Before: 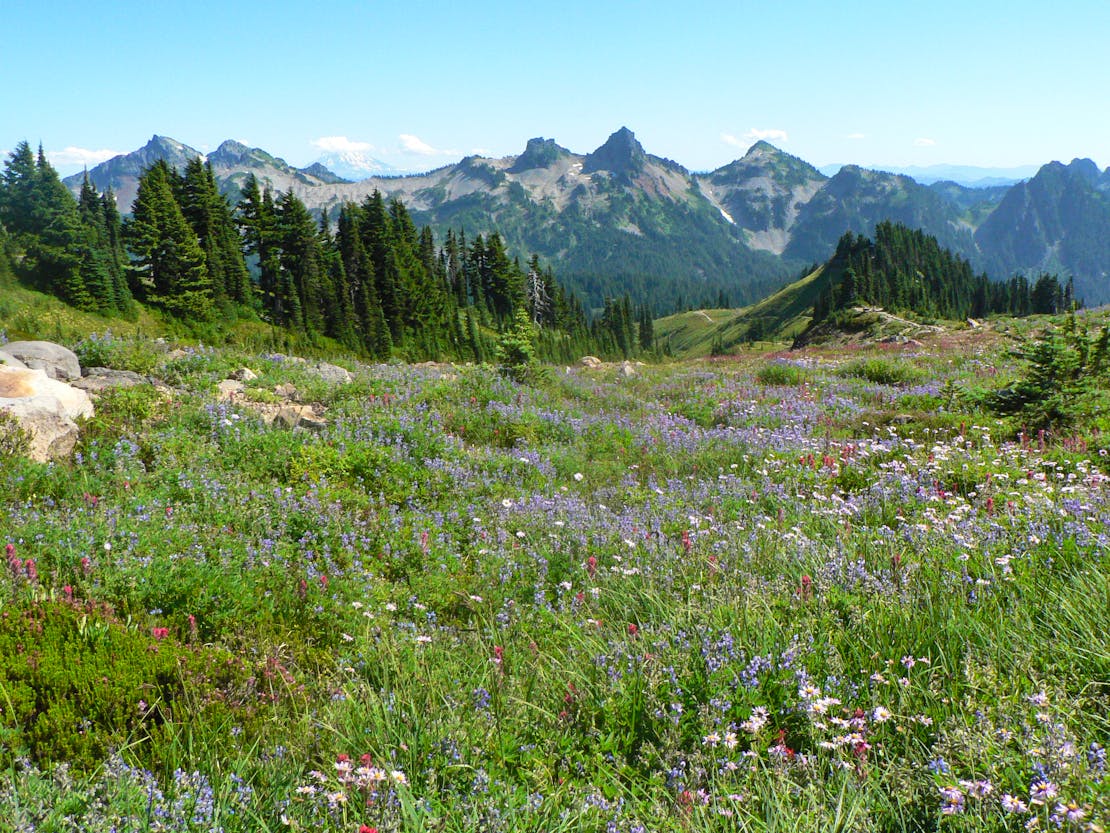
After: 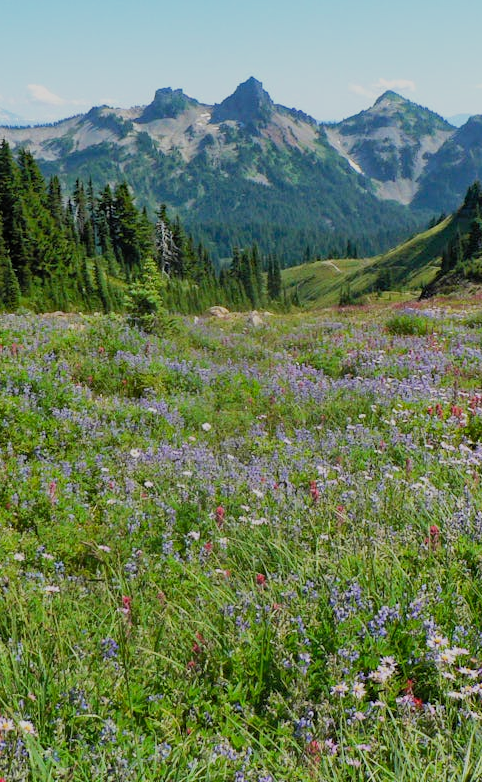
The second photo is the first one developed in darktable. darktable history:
haze removal: compatibility mode true, adaptive false
tone equalizer: -8 EV -0.01 EV, -7 EV 0.011 EV, -6 EV -0.008 EV, -5 EV 0.006 EV, -4 EV -0.039 EV, -3 EV -0.228 EV, -2 EV -0.69 EV, -1 EV -0.985 EV, +0 EV -0.97 EV
levels: levels [0, 0.474, 0.947]
crop: left 33.514%, top 6.024%, right 22.975%
filmic rgb: black relative exposure -6.91 EV, white relative exposure 5.59 EV, hardness 2.85
exposure: black level correction 0, exposure 0.7 EV, compensate highlight preservation false
